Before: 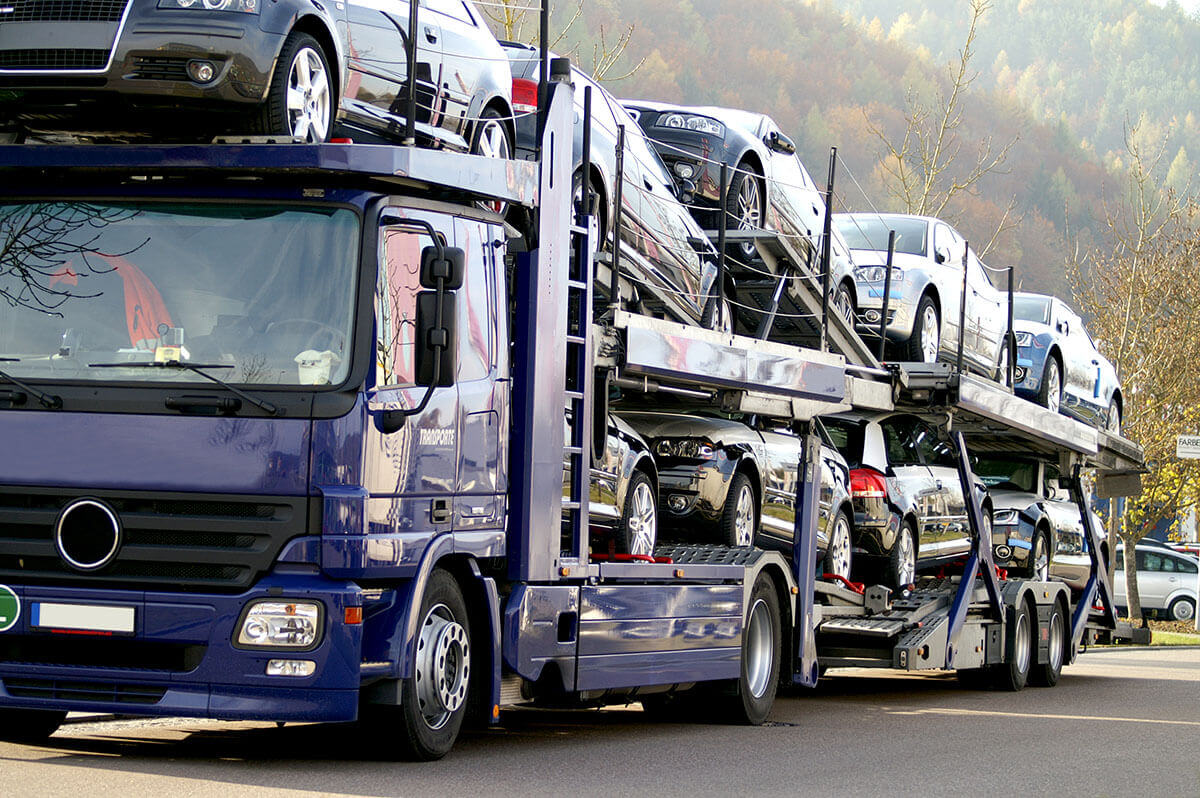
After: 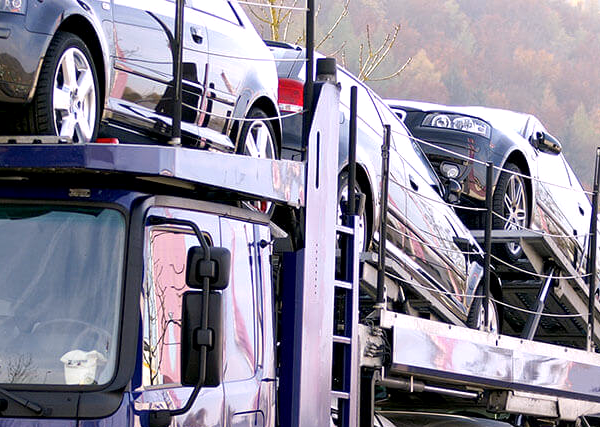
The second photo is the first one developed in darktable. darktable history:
local contrast: mode bilateral grid, contrast 20, coarseness 50, detail 144%, midtone range 0.2
crop: left 19.556%, right 30.401%, bottom 46.458%
white balance: red 1.05, blue 1.072
